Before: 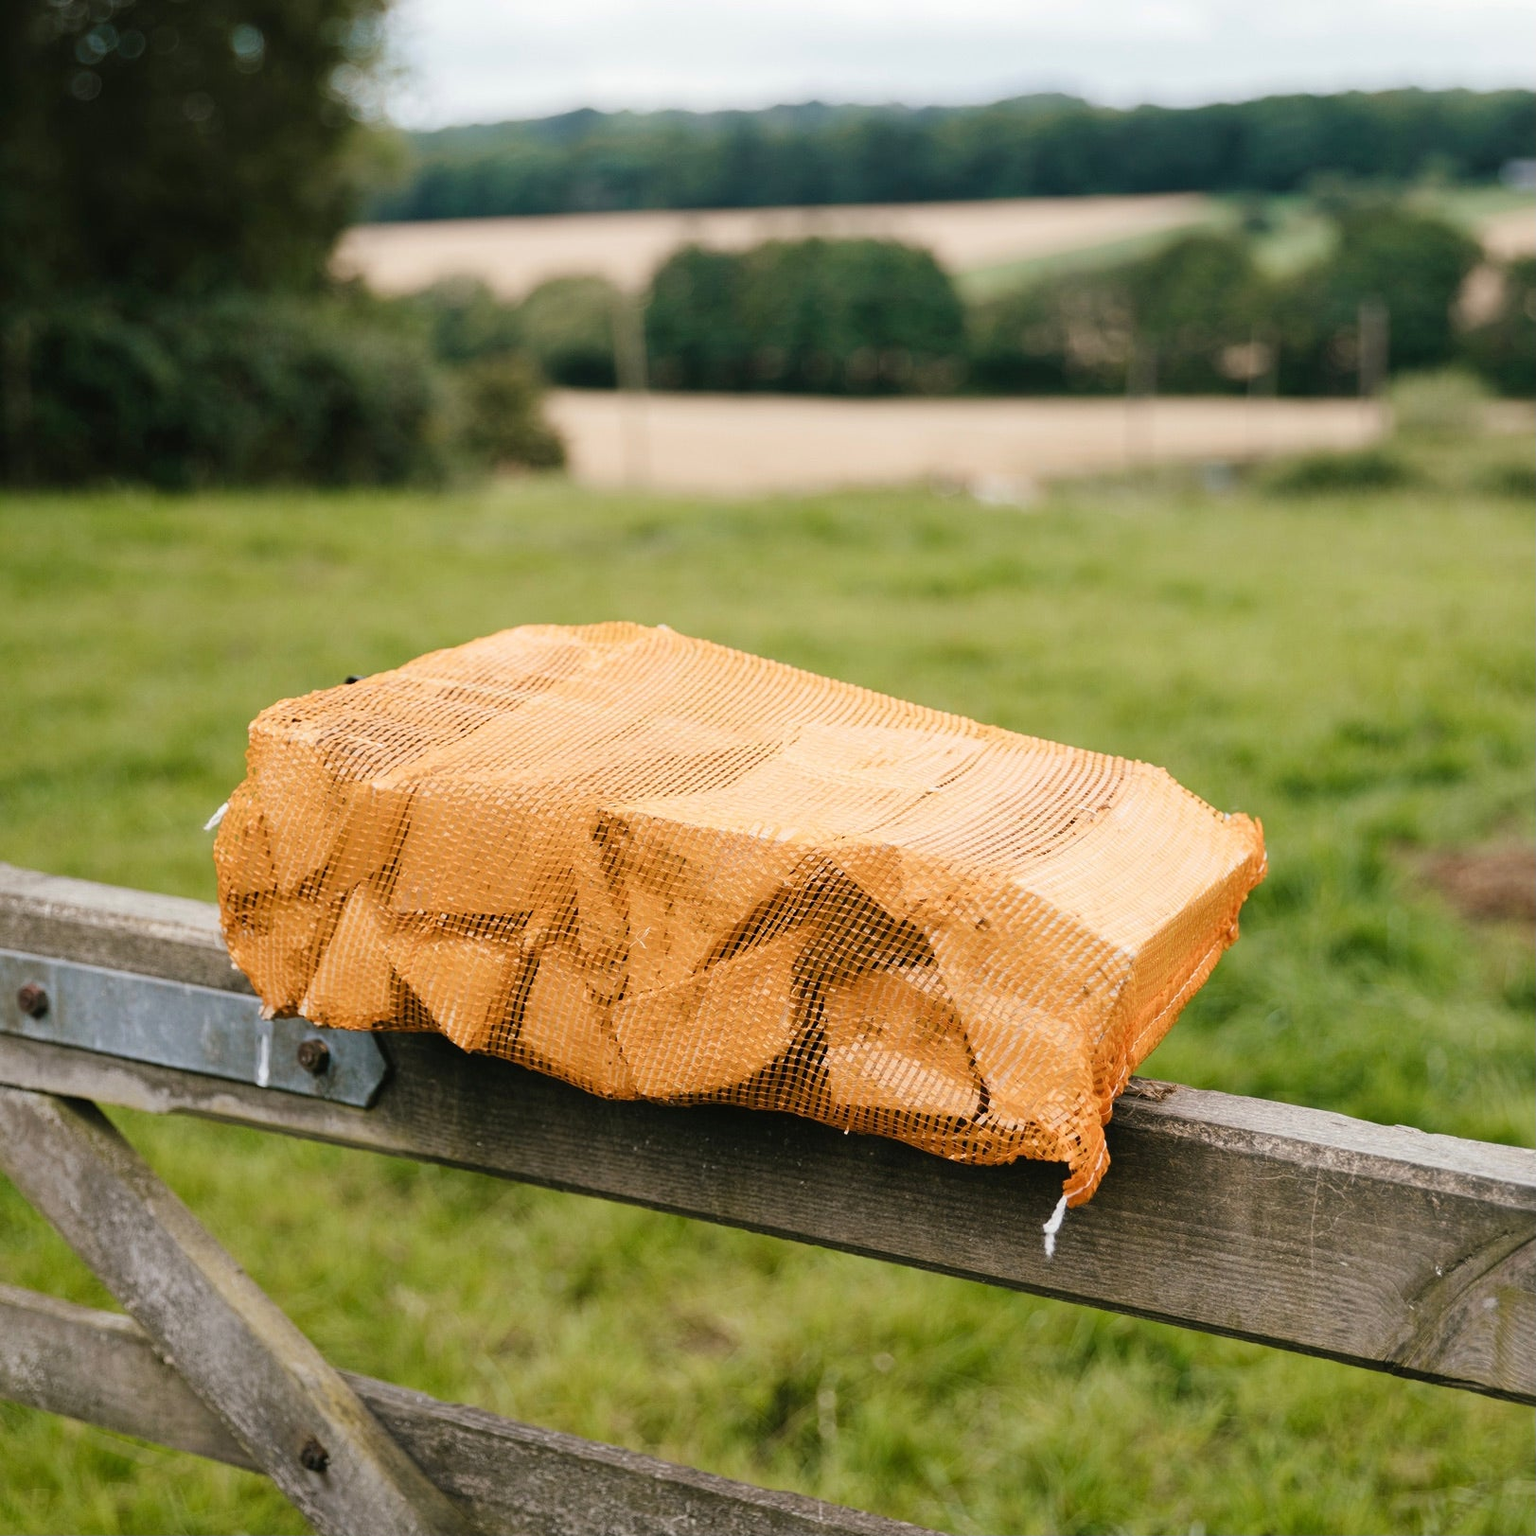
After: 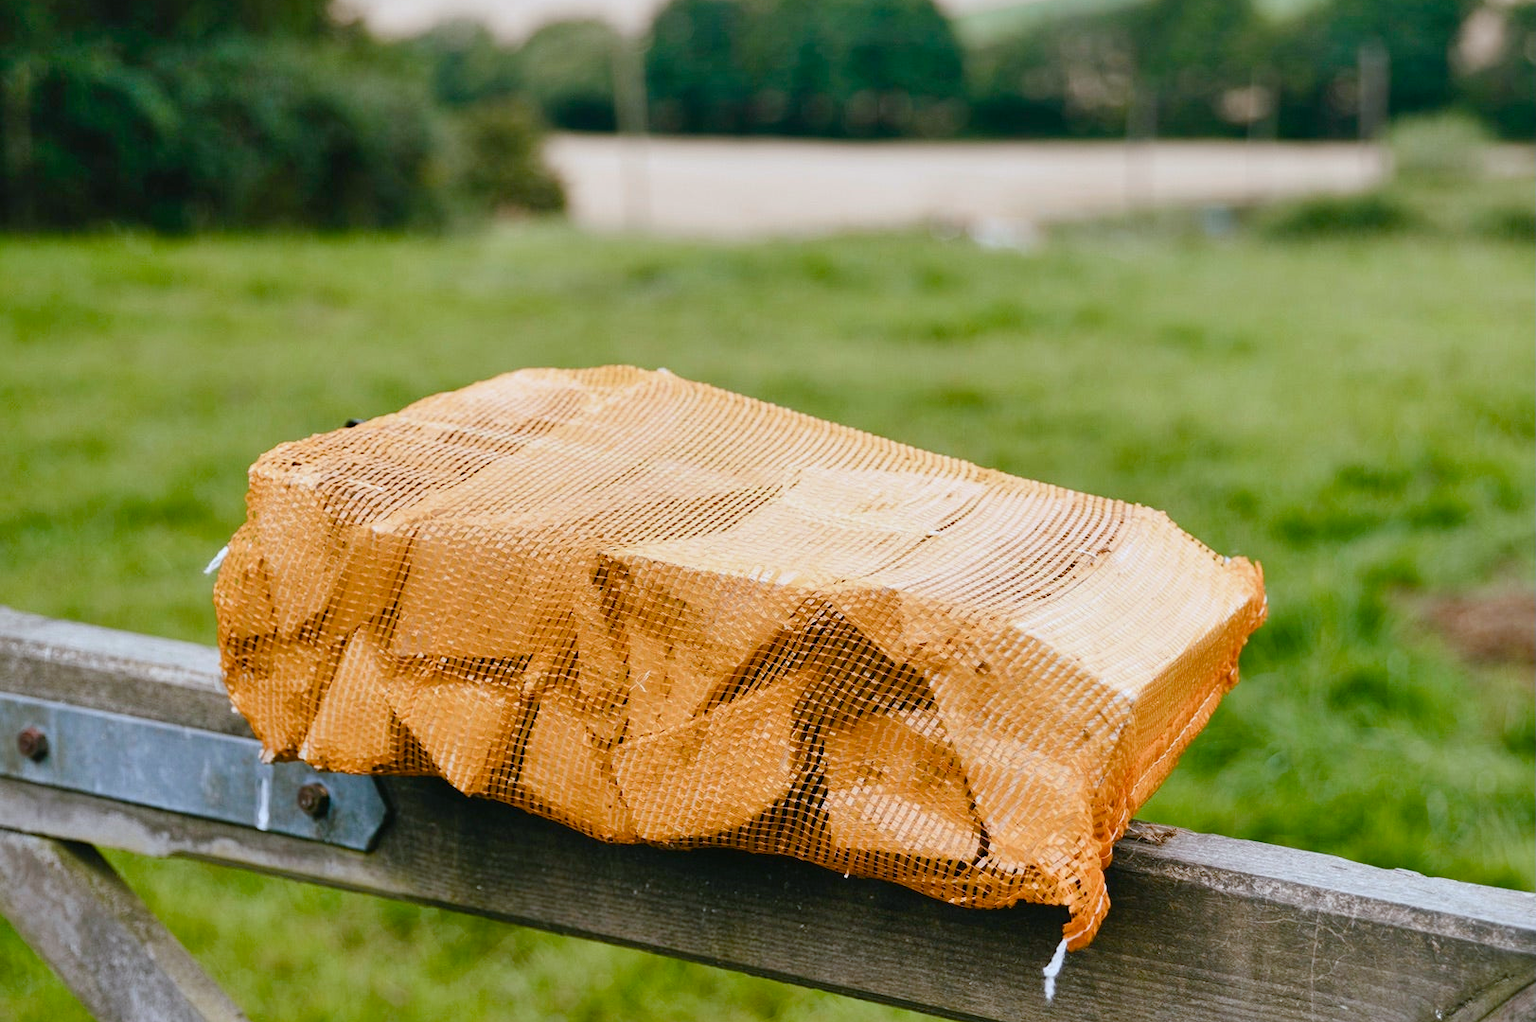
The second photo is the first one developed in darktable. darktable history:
shadows and highlights: soften with gaussian
color balance rgb: perceptual saturation grading › global saturation 20%, perceptual saturation grading › highlights -25%, perceptual saturation grading › shadows 50%
crop: top 16.727%, bottom 16.727%
color calibration: x 0.372, y 0.386, temperature 4283.97 K
